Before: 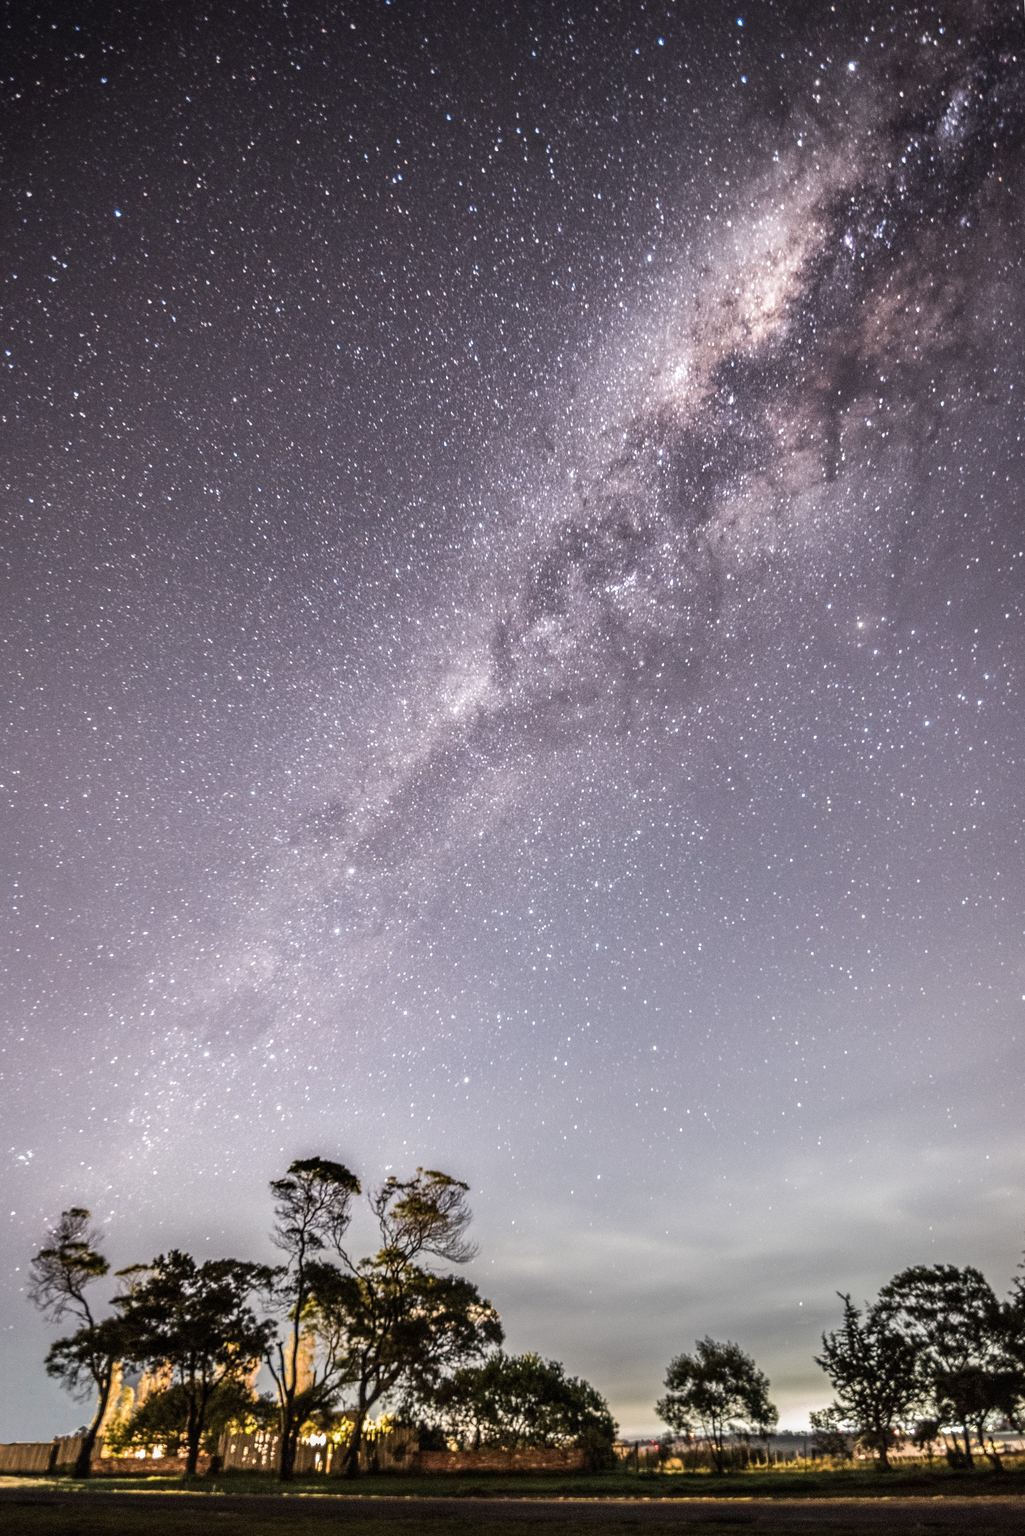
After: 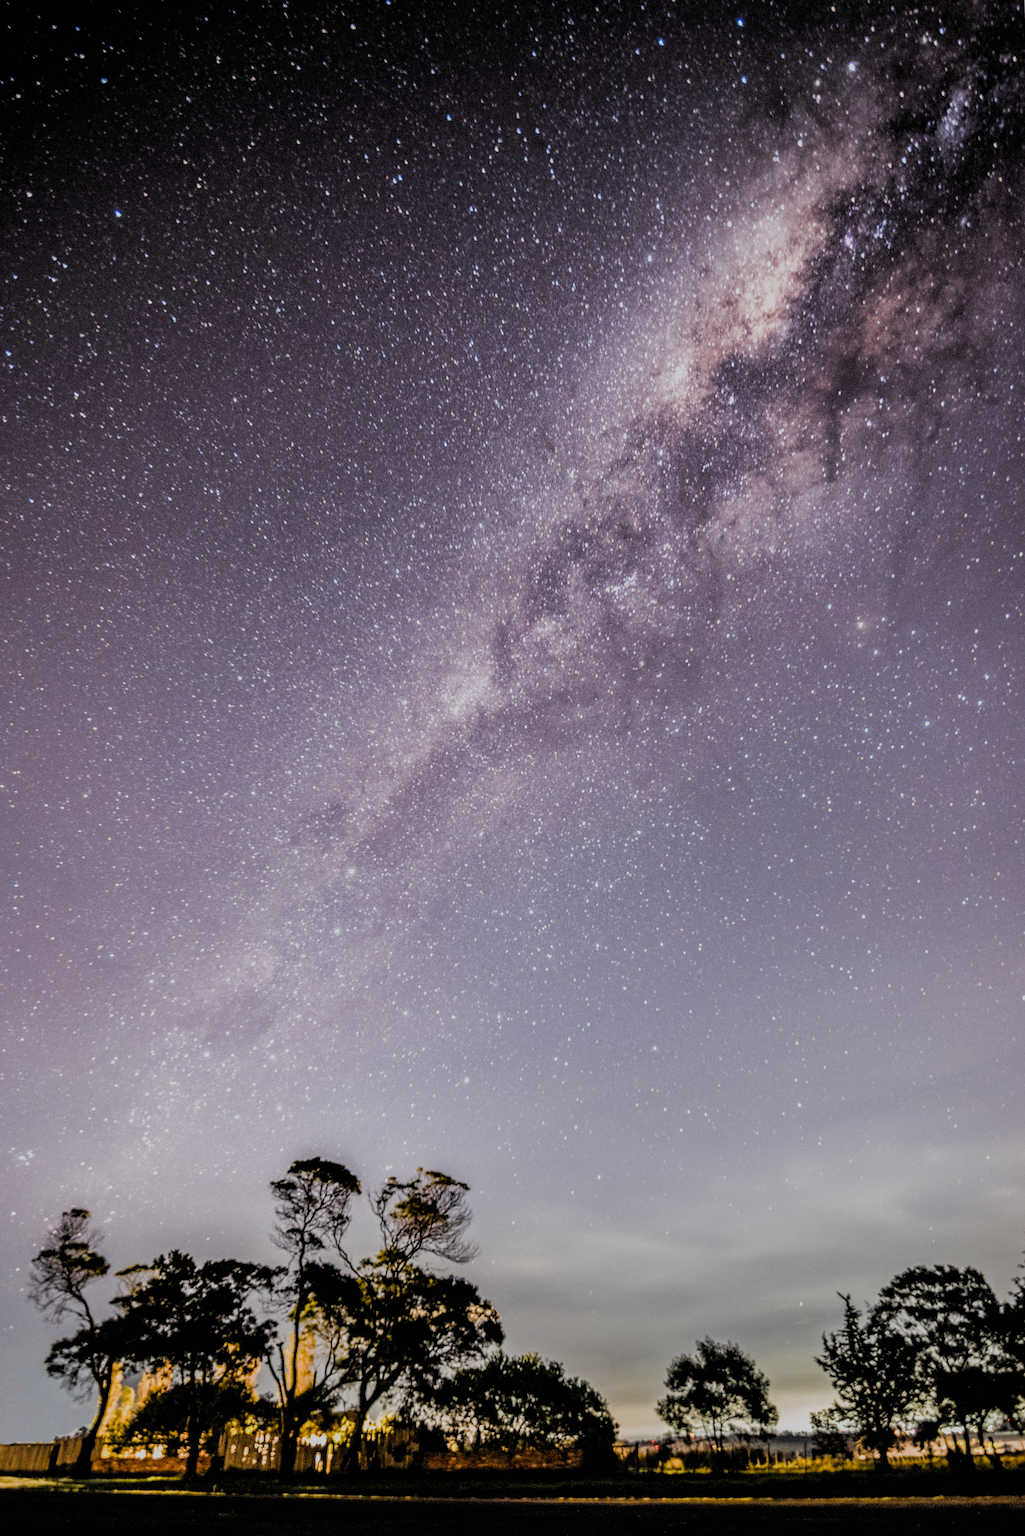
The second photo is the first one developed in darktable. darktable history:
rgb curve: curves: ch0 [(0, 0) (0.078, 0.051) (0.929, 0.956) (1, 1)], compensate middle gray true
filmic rgb: black relative exposure -4.4 EV, white relative exposure 5 EV, threshold 3 EV, hardness 2.23, latitude 40.06%, contrast 1.15, highlights saturation mix 10%, shadows ↔ highlights balance 1.04%, preserve chrominance RGB euclidean norm (legacy), color science v4 (2020), enable highlight reconstruction true
